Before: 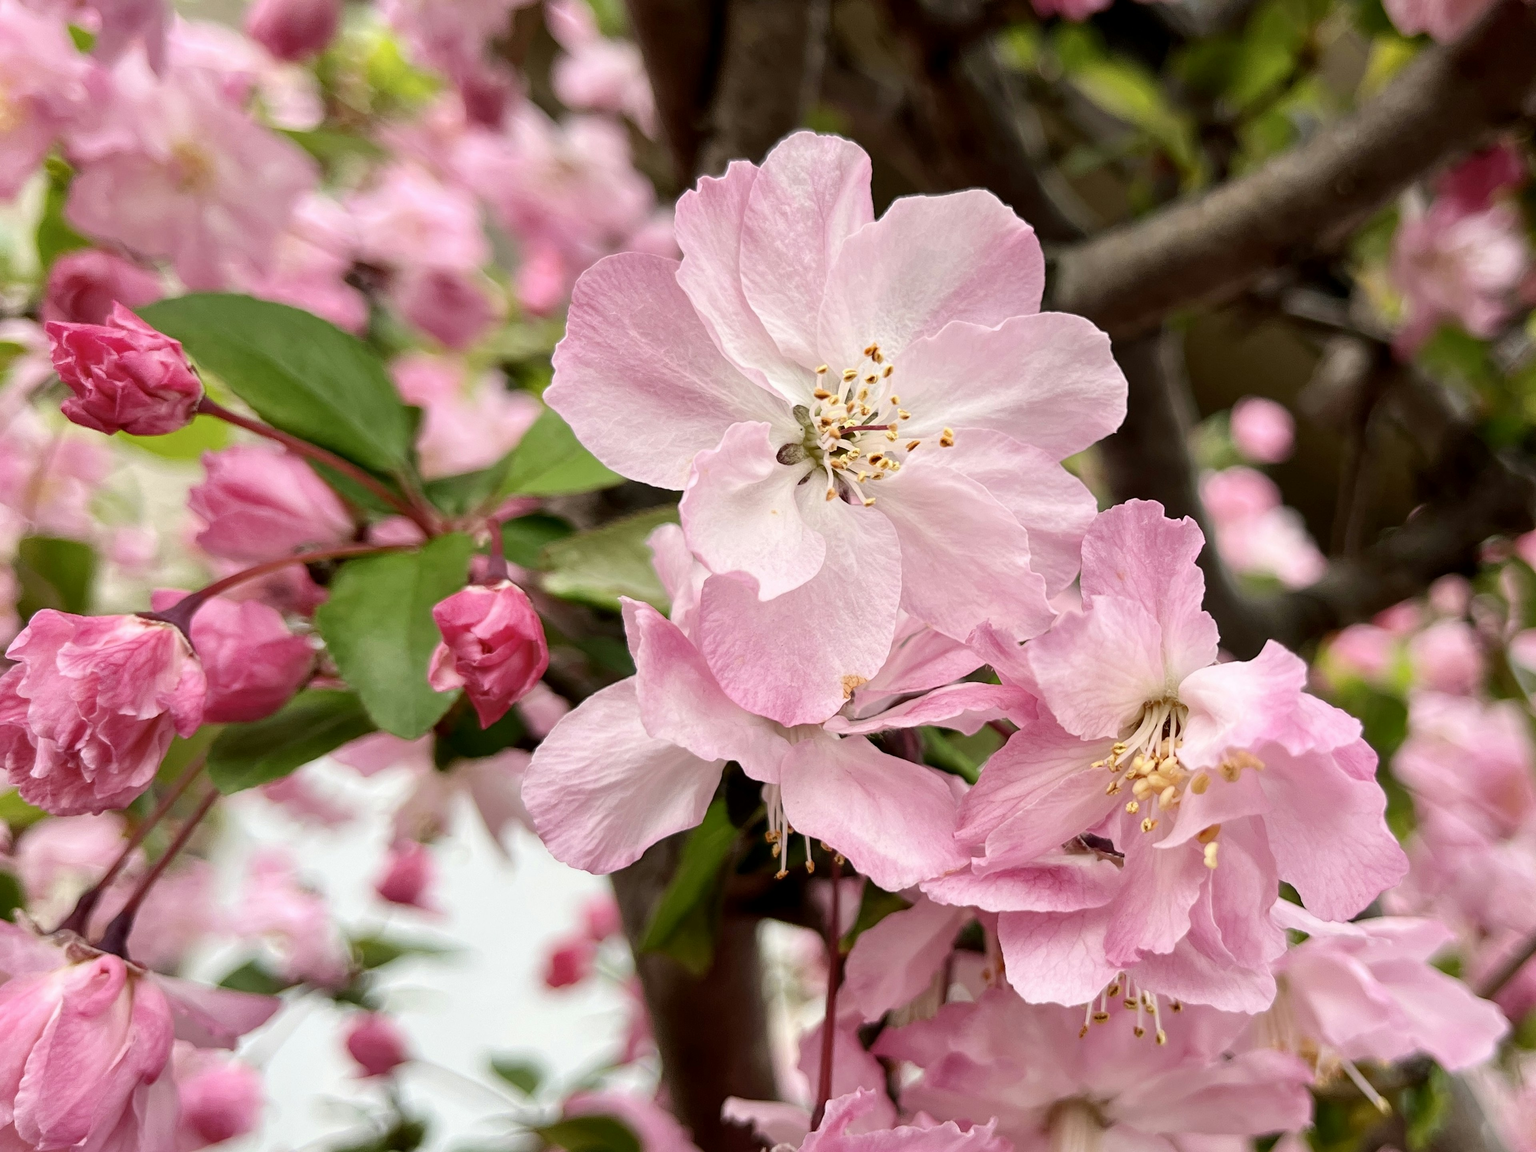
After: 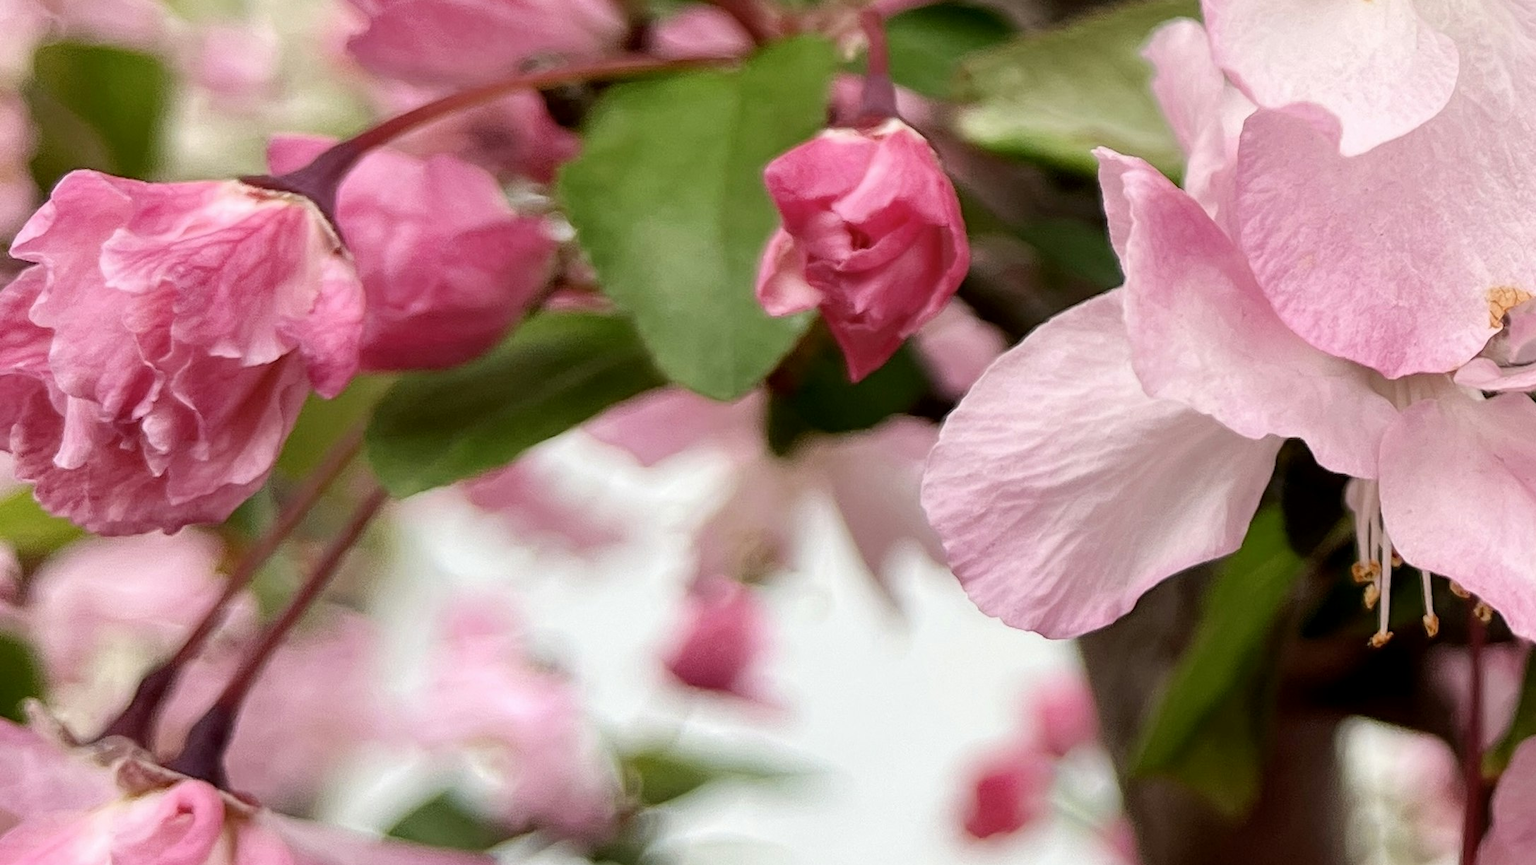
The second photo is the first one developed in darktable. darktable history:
crop: top 44.538%, right 43.361%, bottom 12.915%
